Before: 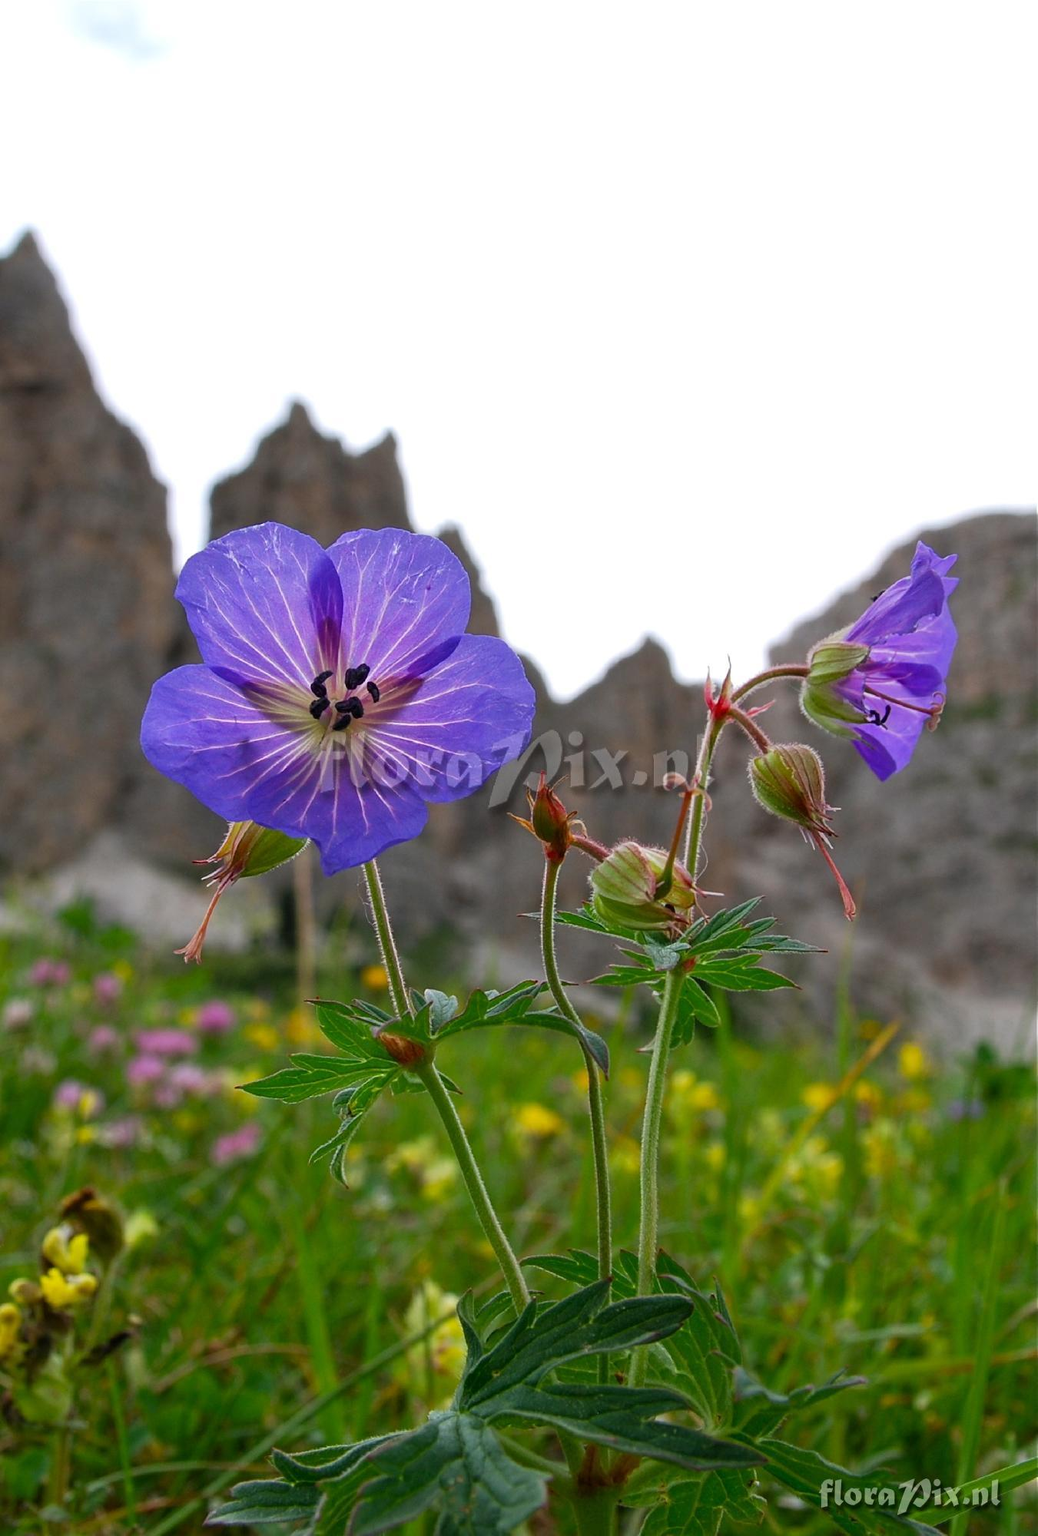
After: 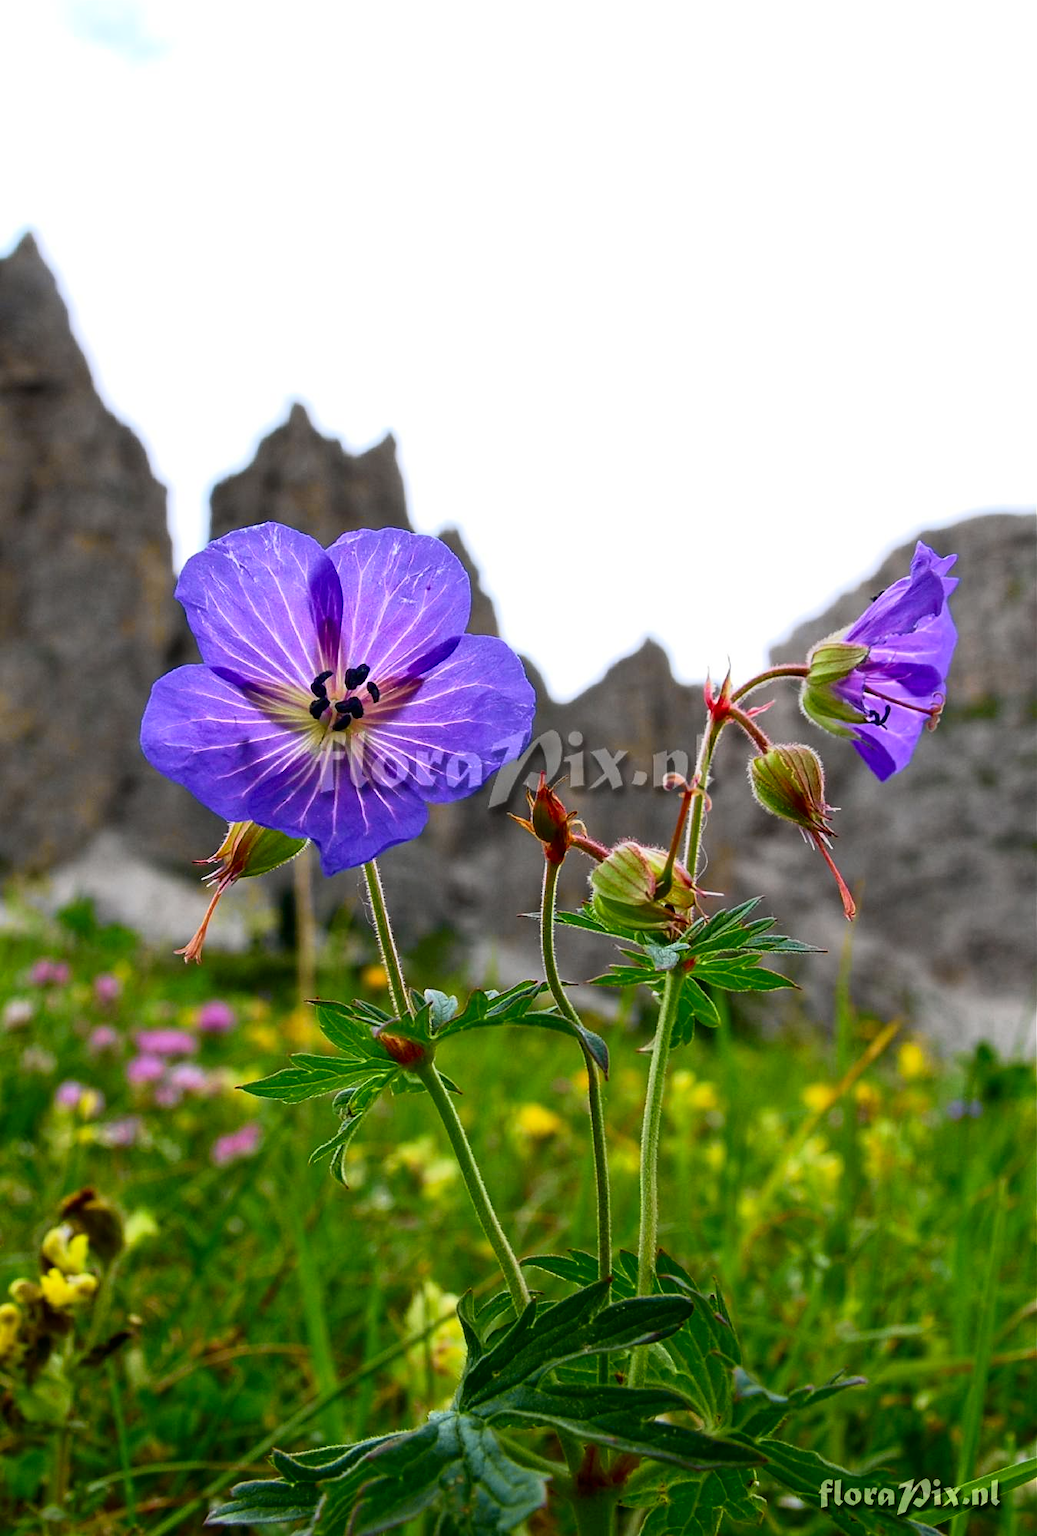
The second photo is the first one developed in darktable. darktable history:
rotate and perspective: automatic cropping off
tone curve: curves: ch0 [(0, 0.006) (0.046, 0.011) (0.13, 0.062) (0.338, 0.327) (0.494, 0.55) (0.728, 0.835) (1, 1)]; ch1 [(0, 0) (0.346, 0.324) (0.45, 0.431) (0.5, 0.5) (0.522, 0.517) (0.55, 0.57) (1, 1)]; ch2 [(0, 0) (0.453, 0.418) (0.5, 0.5) (0.526, 0.524) (0.554, 0.598) (0.622, 0.679) (0.707, 0.761) (1, 1)], color space Lab, independent channels, preserve colors none
